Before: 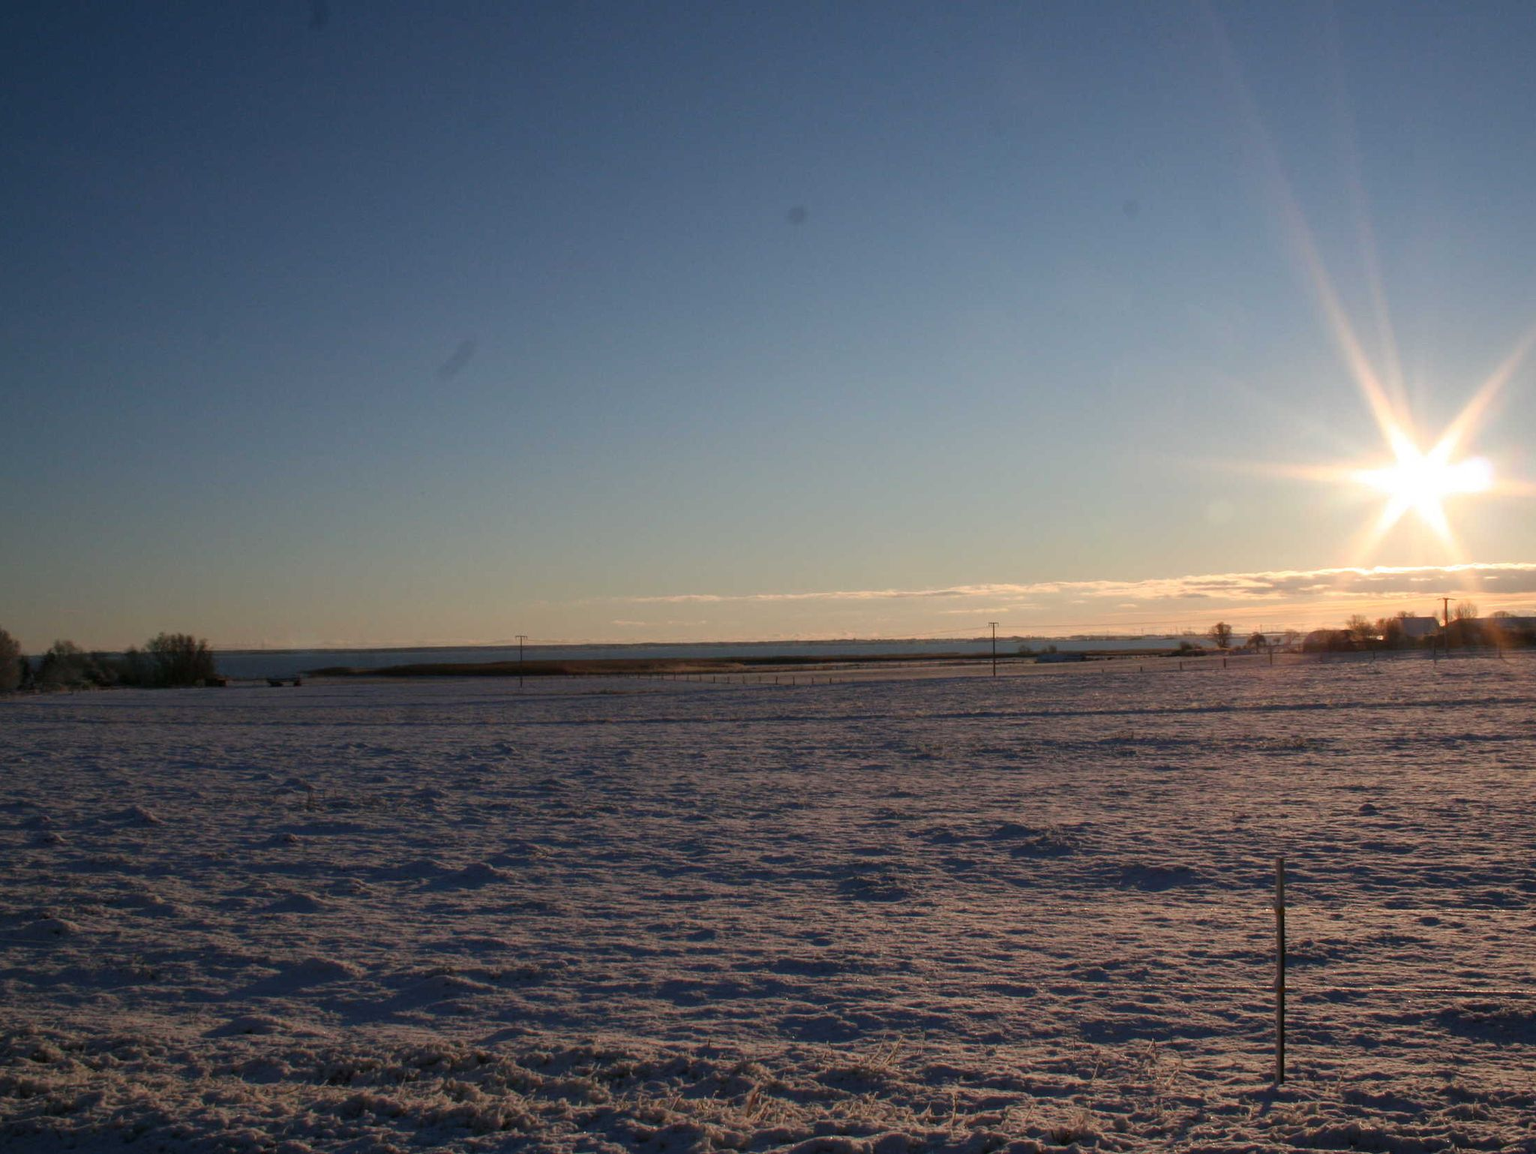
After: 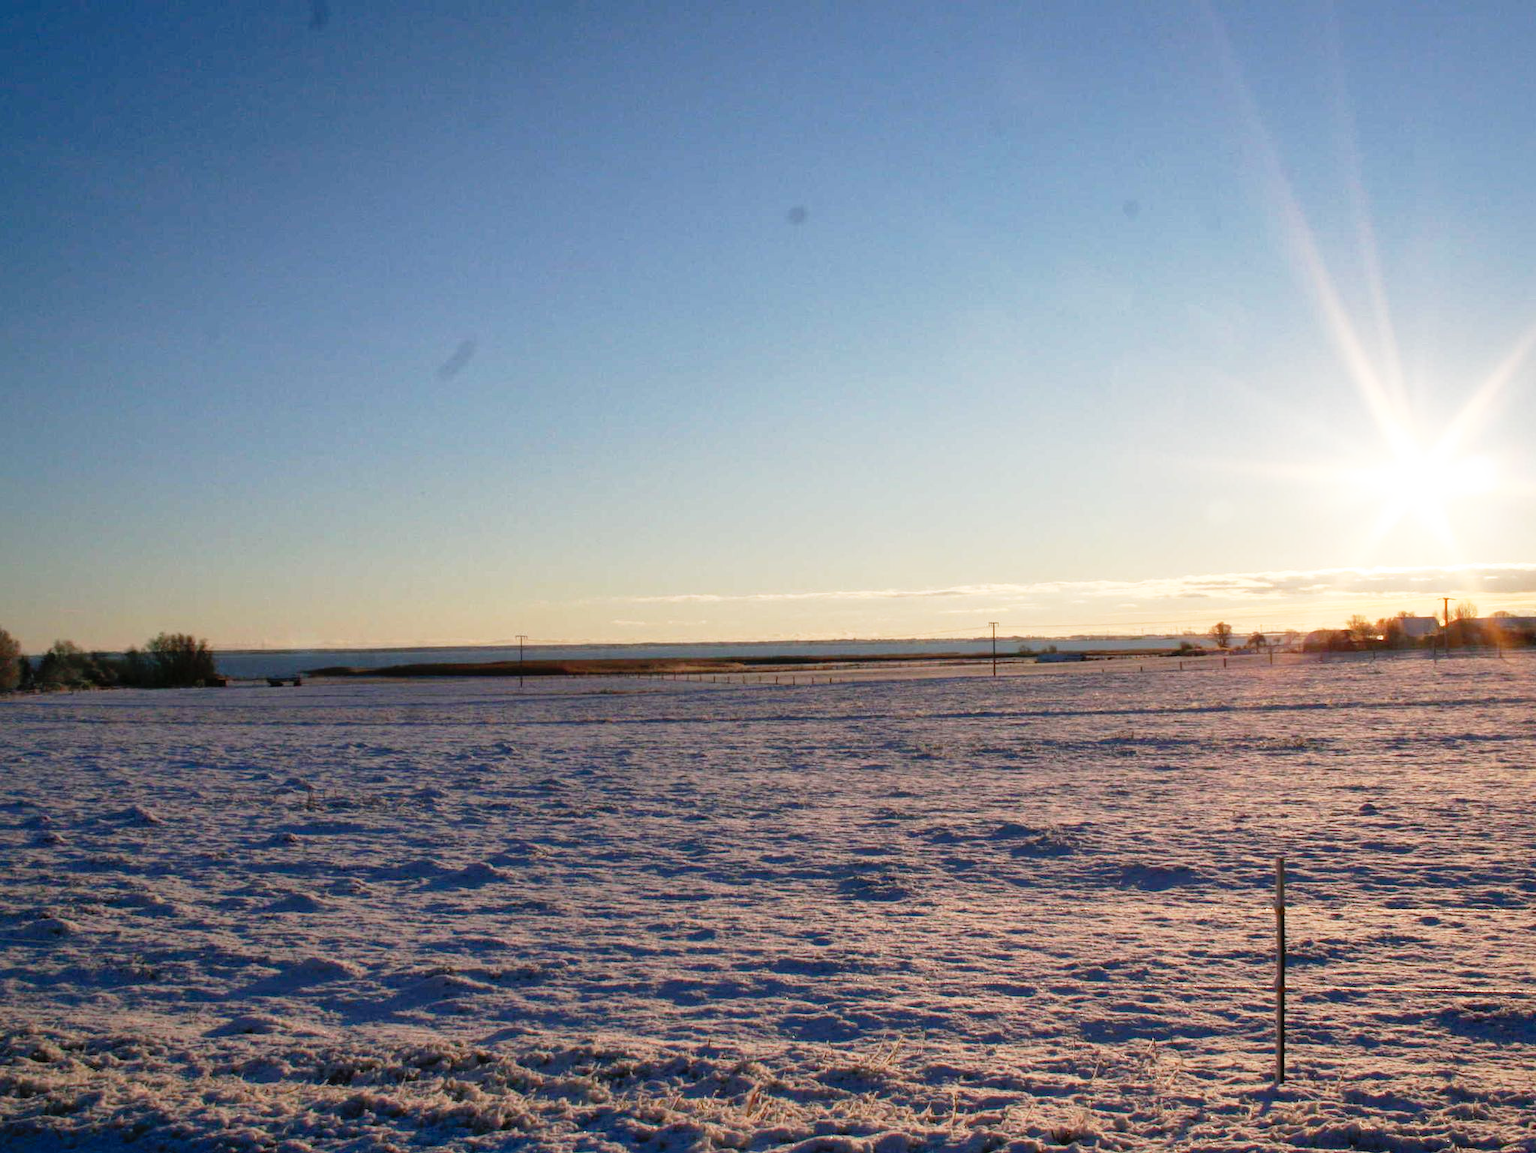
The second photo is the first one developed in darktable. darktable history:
shadows and highlights: on, module defaults
base curve: curves: ch0 [(0, 0) (0.012, 0.01) (0.073, 0.168) (0.31, 0.711) (0.645, 0.957) (1, 1)], preserve colors none
